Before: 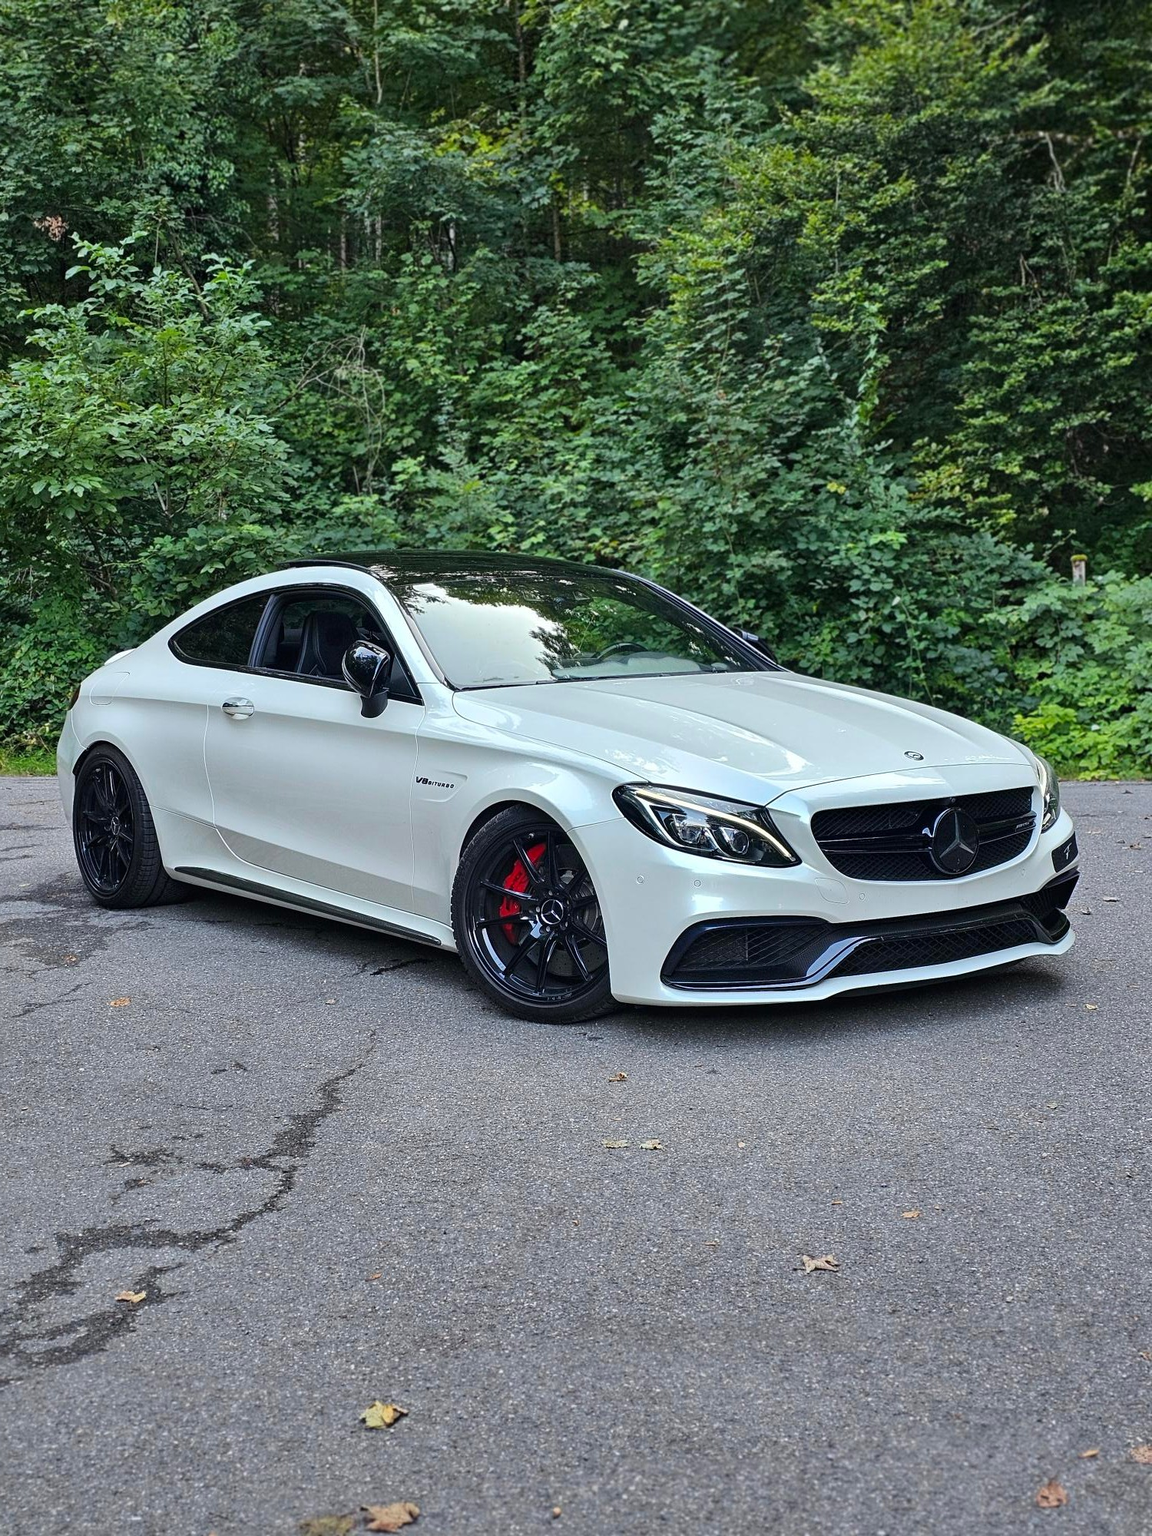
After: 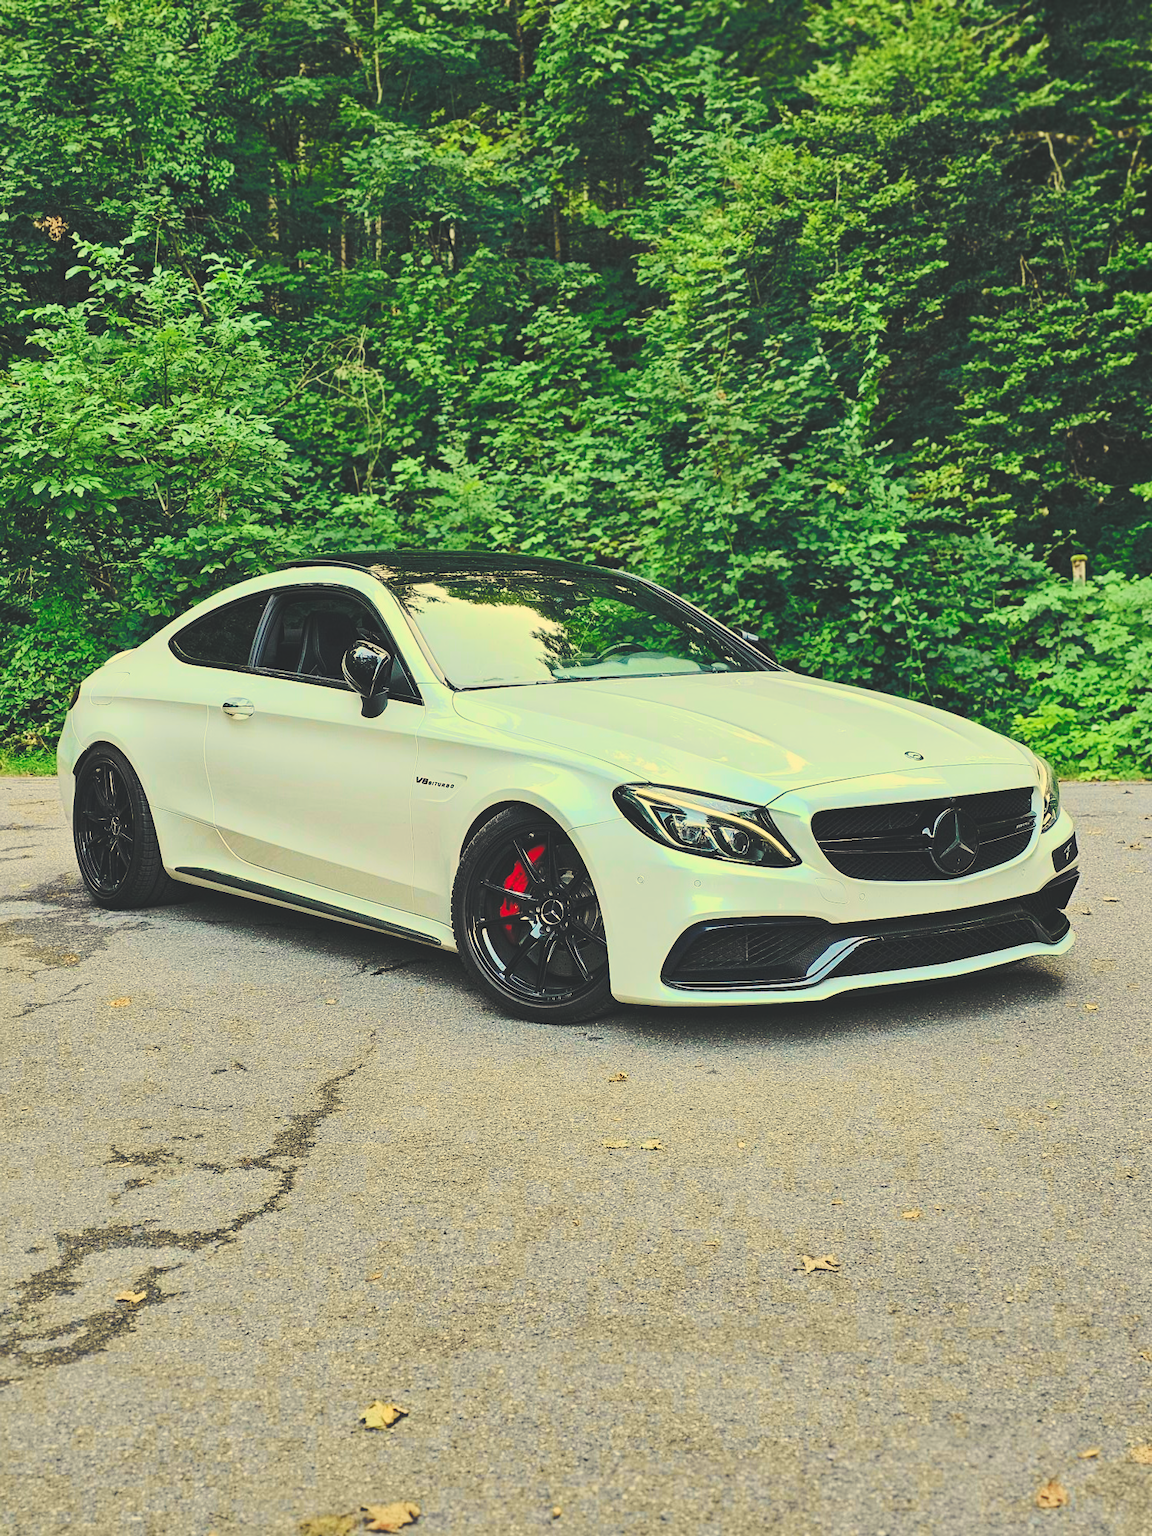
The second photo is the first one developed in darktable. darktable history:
base curve: curves: ch0 [(0, 0.024) (0.055, 0.065) (0.121, 0.166) (0.236, 0.319) (0.693, 0.726) (1, 1)], preserve colors none
white balance: red 1.08, blue 0.791
tone curve: curves: ch0 [(0, 0.022) (0.114, 0.088) (0.282, 0.316) (0.446, 0.511) (0.613, 0.693) (0.786, 0.843) (0.999, 0.949)]; ch1 [(0, 0) (0.395, 0.343) (0.463, 0.427) (0.486, 0.474) (0.503, 0.5) (0.535, 0.522) (0.555, 0.546) (0.594, 0.614) (0.755, 0.793) (1, 1)]; ch2 [(0, 0) (0.369, 0.388) (0.449, 0.431) (0.501, 0.5) (0.528, 0.517) (0.561, 0.598) (0.697, 0.721) (1, 1)], color space Lab, independent channels, preserve colors none
